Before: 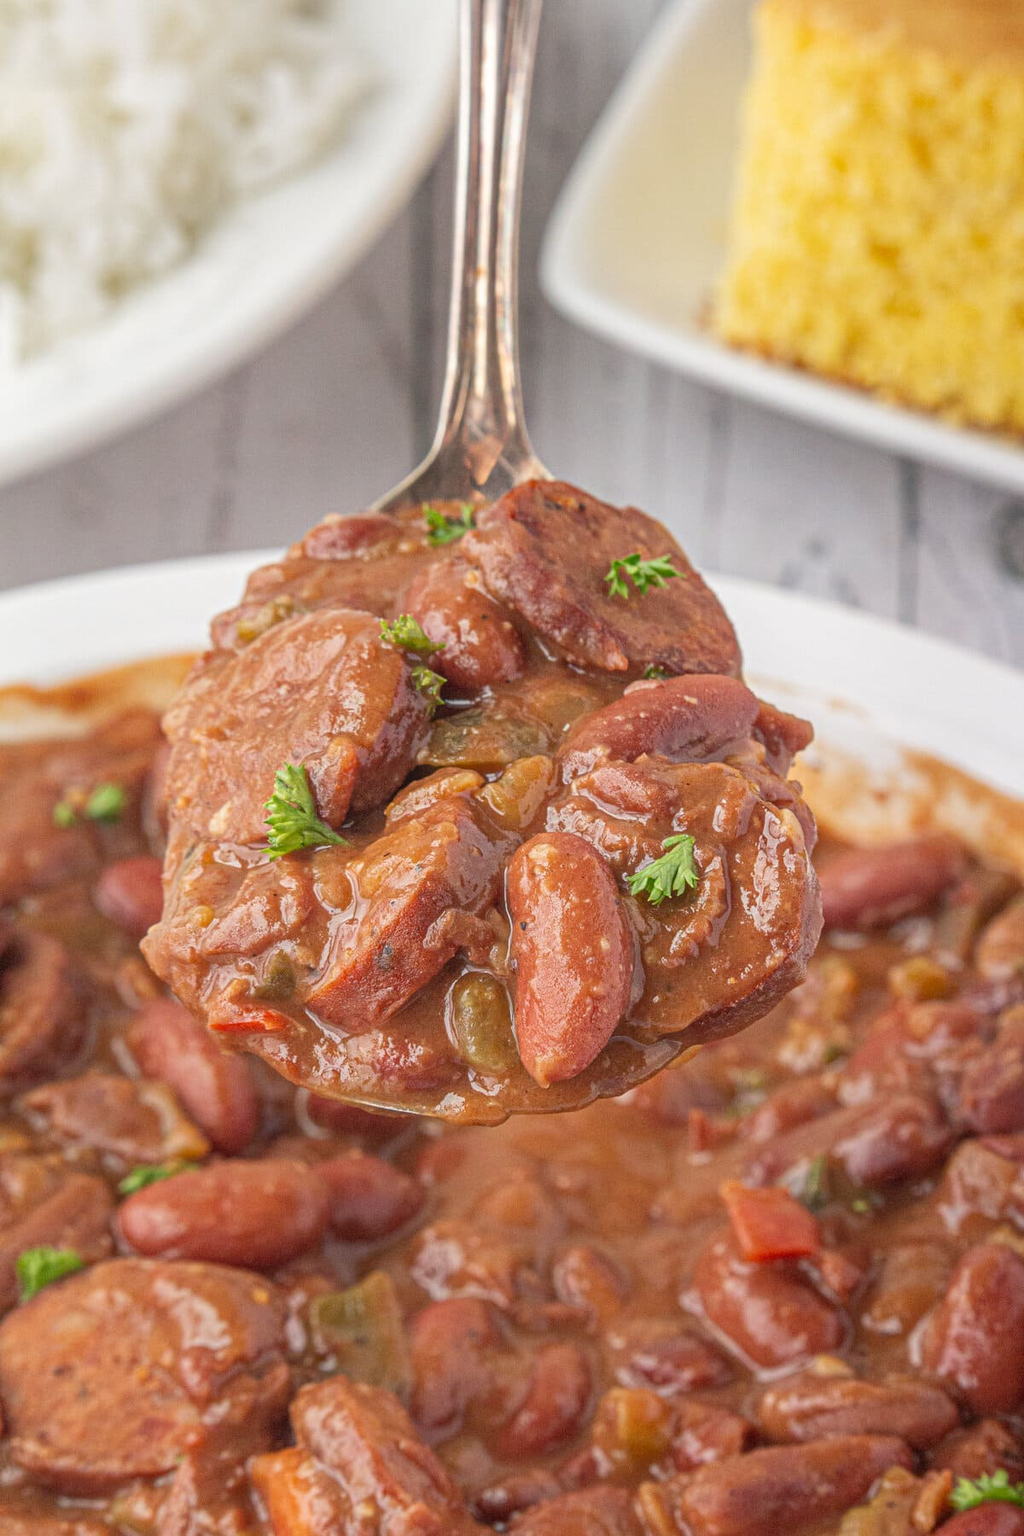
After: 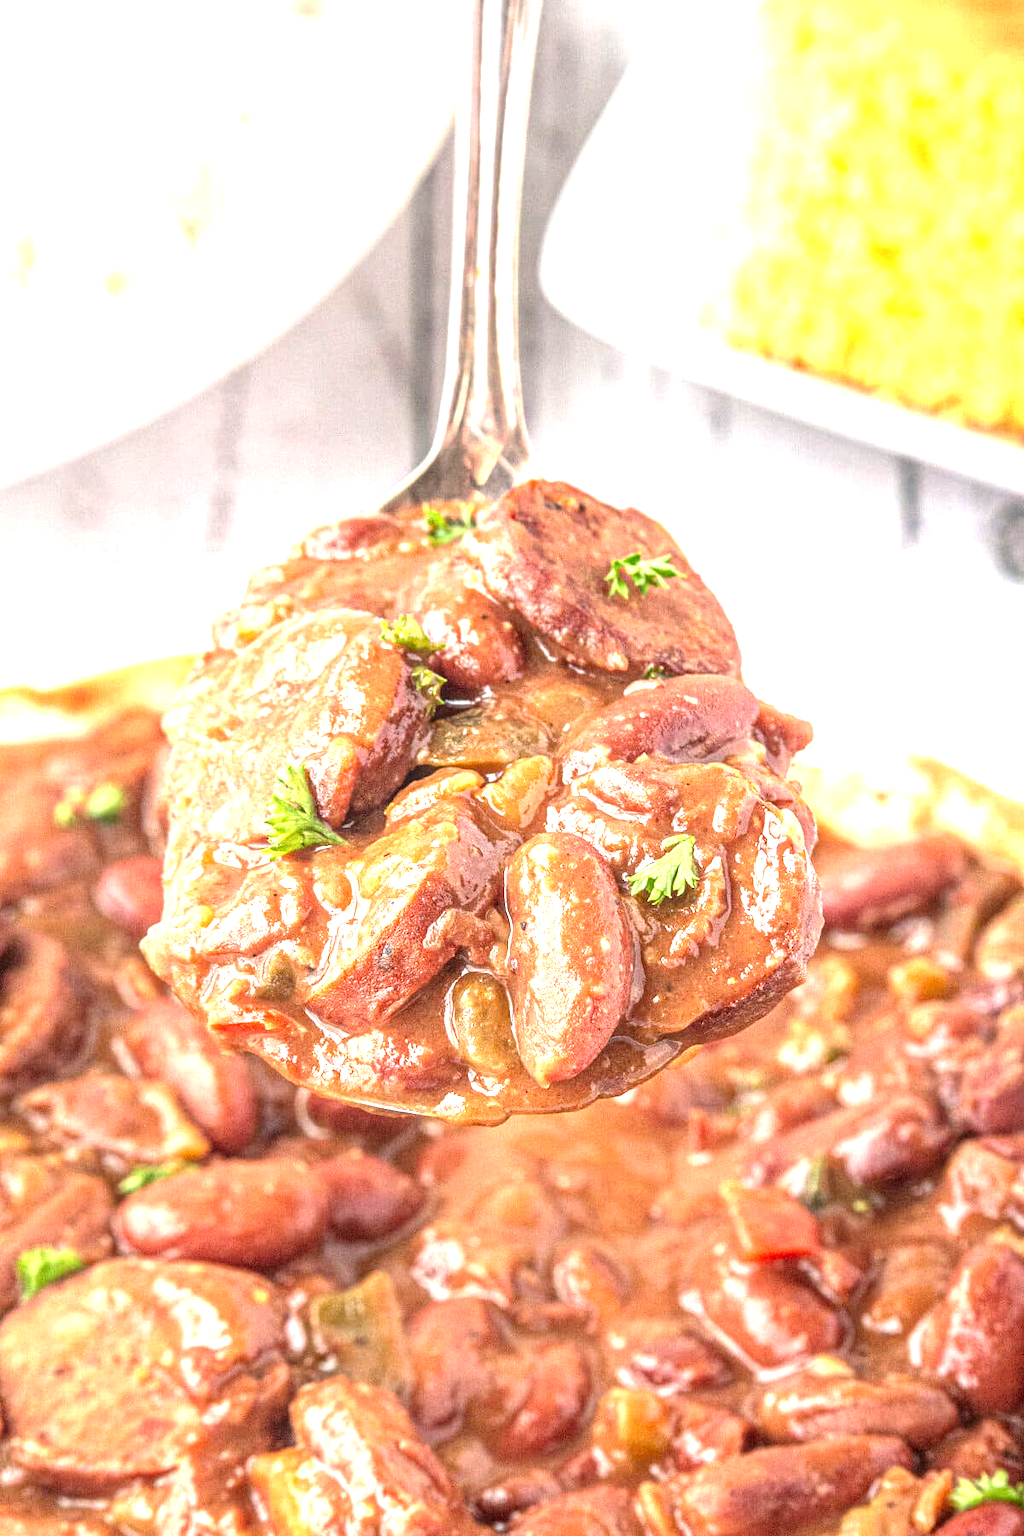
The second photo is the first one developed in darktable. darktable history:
exposure: exposure 1.147 EV, compensate highlight preservation false
local contrast: on, module defaults
tone equalizer: -8 EV -0.444 EV, -7 EV -0.397 EV, -6 EV -0.371 EV, -5 EV -0.249 EV, -3 EV 0.196 EV, -2 EV 0.34 EV, -1 EV 0.4 EV, +0 EV 0.428 EV, edges refinement/feathering 500, mask exposure compensation -1.57 EV, preserve details no
